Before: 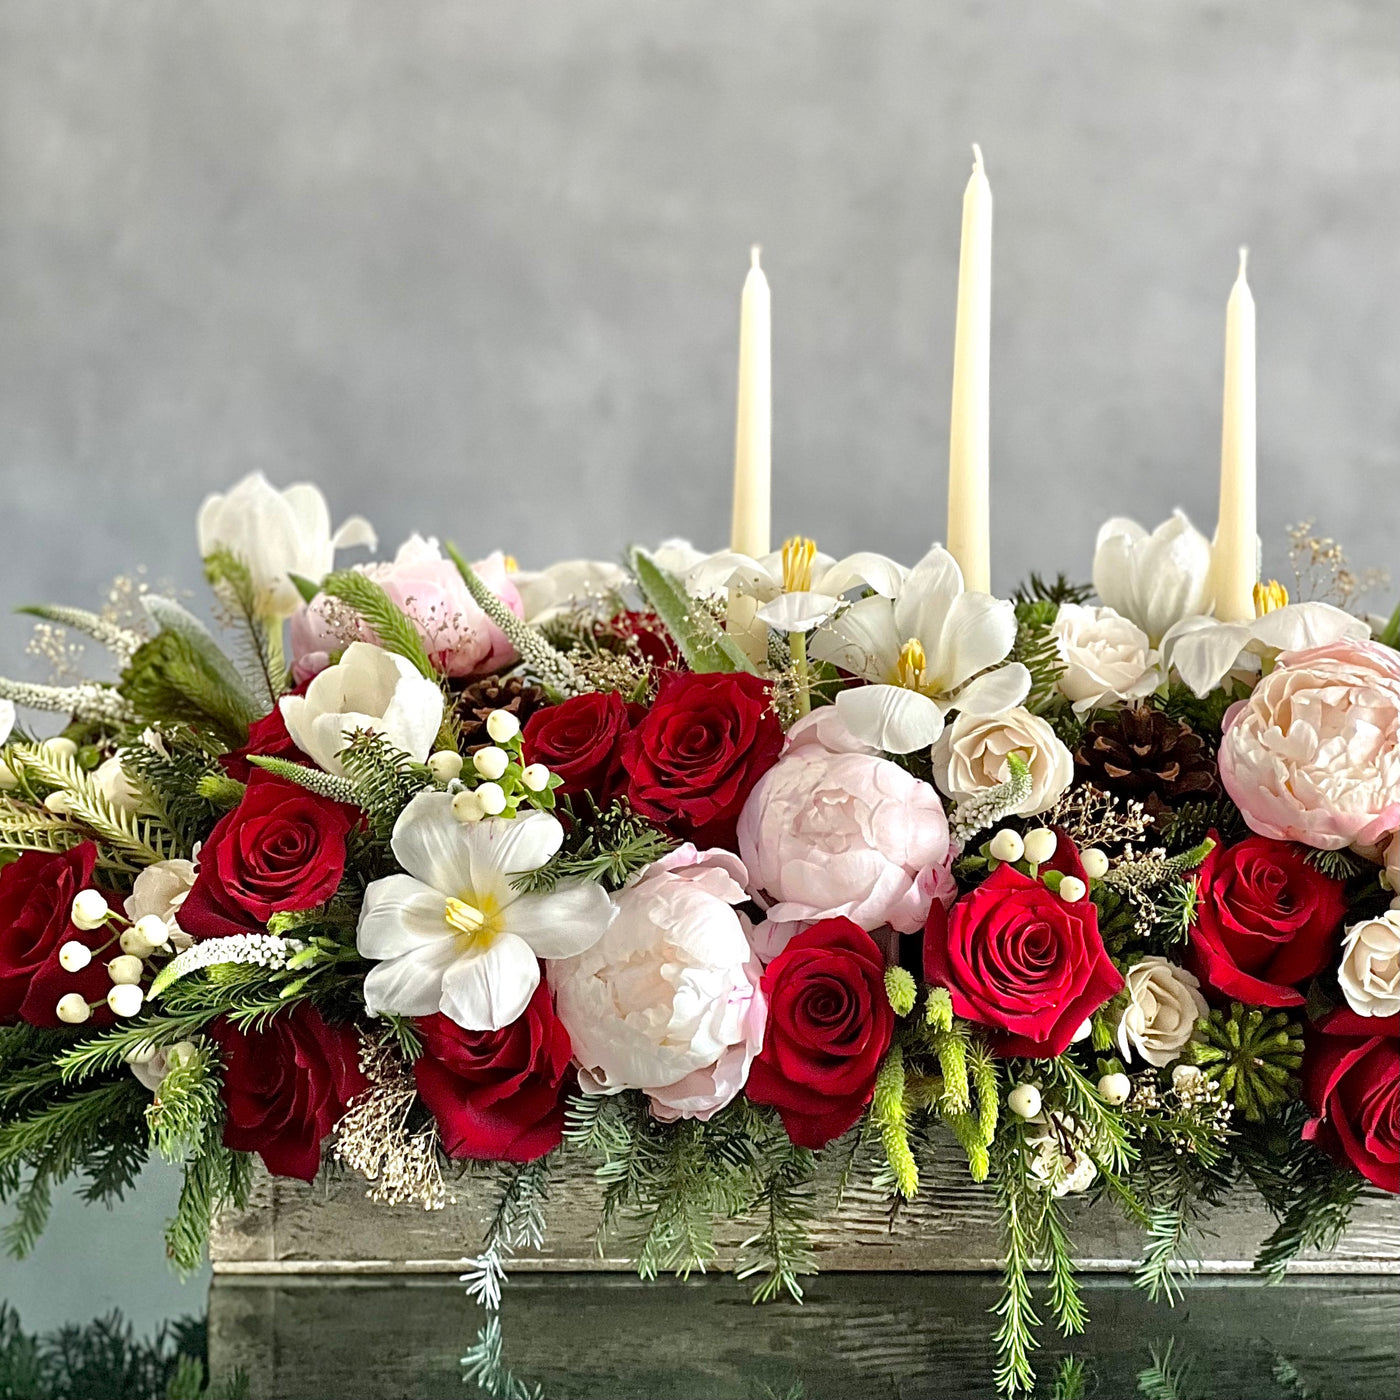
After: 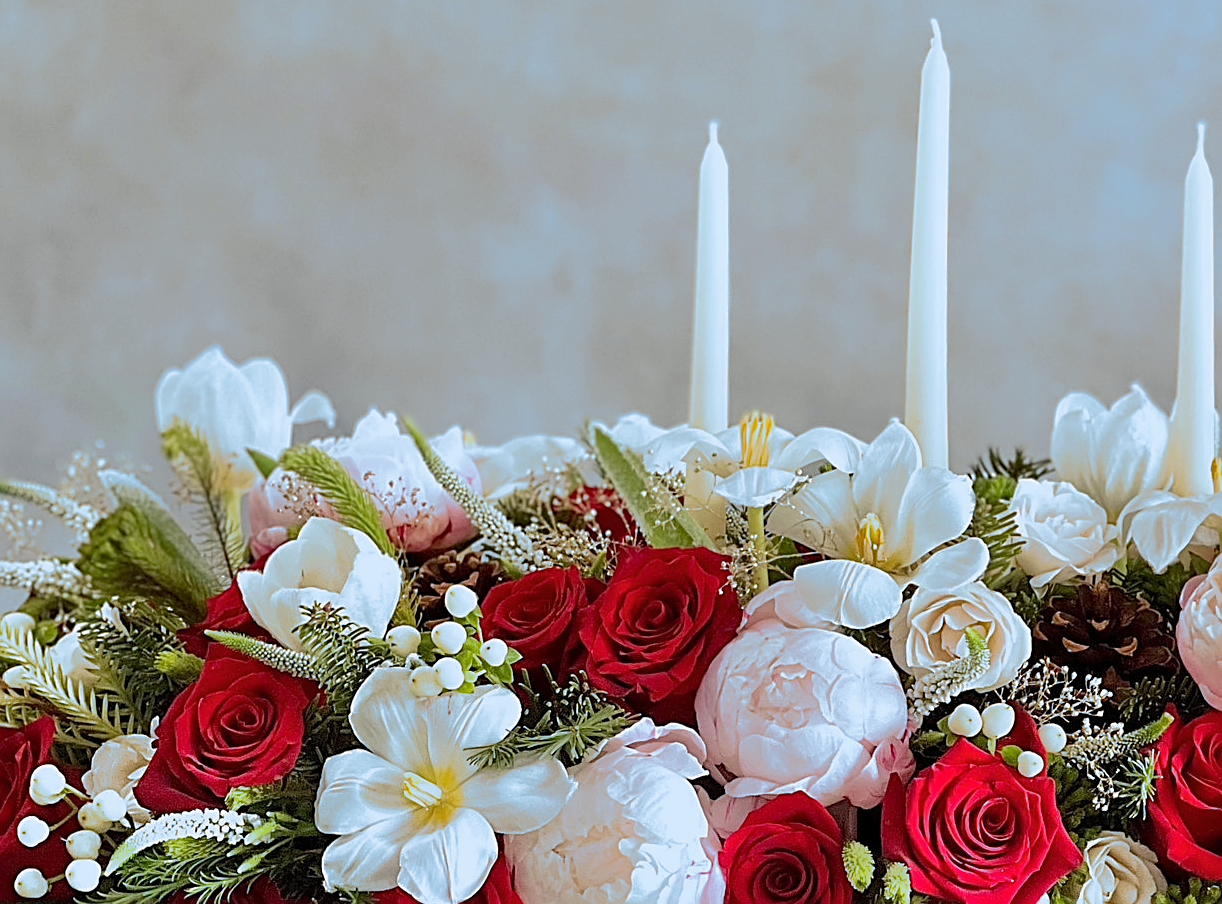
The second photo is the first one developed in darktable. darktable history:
exposure: compensate highlight preservation false
sharpen: on, module defaults
color balance rgb: contrast -10%
crop: left 3.015%, top 8.969%, right 9.647%, bottom 26.457%
split-toning: shadows › hue 351.18°, shadows › saturation 0.86, highlights › hue 218.82°, highlights › saturation 0.73, balance -19.167
